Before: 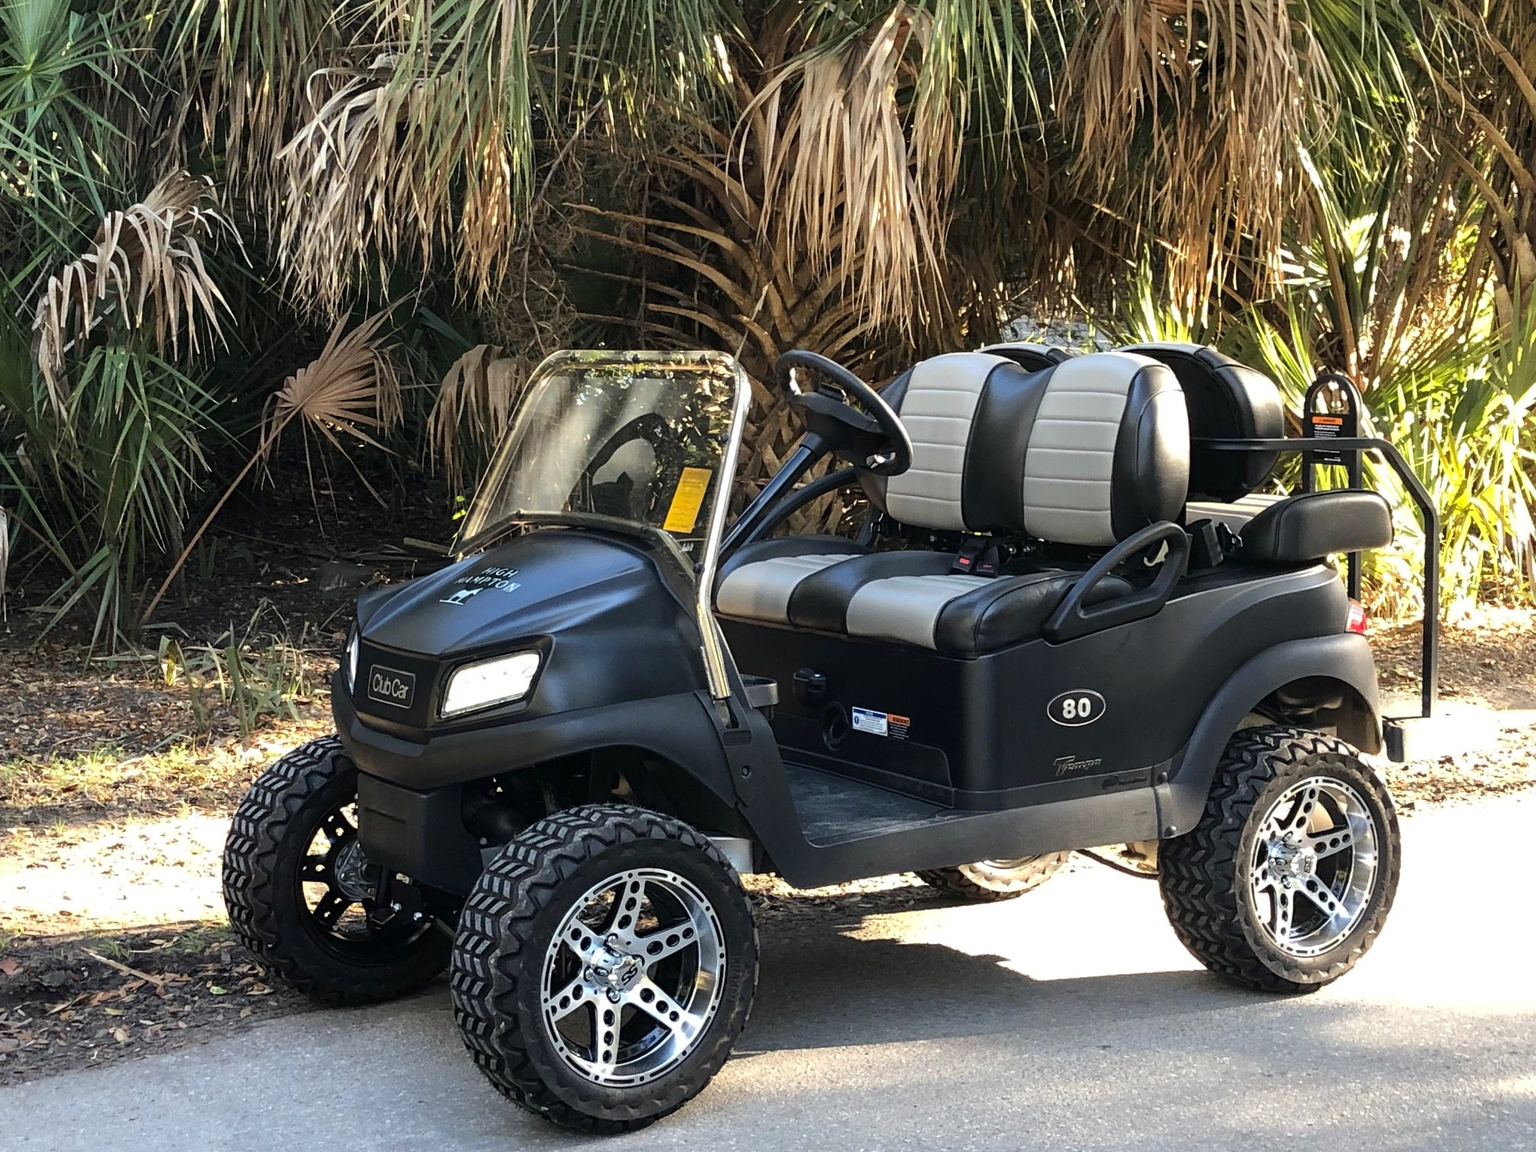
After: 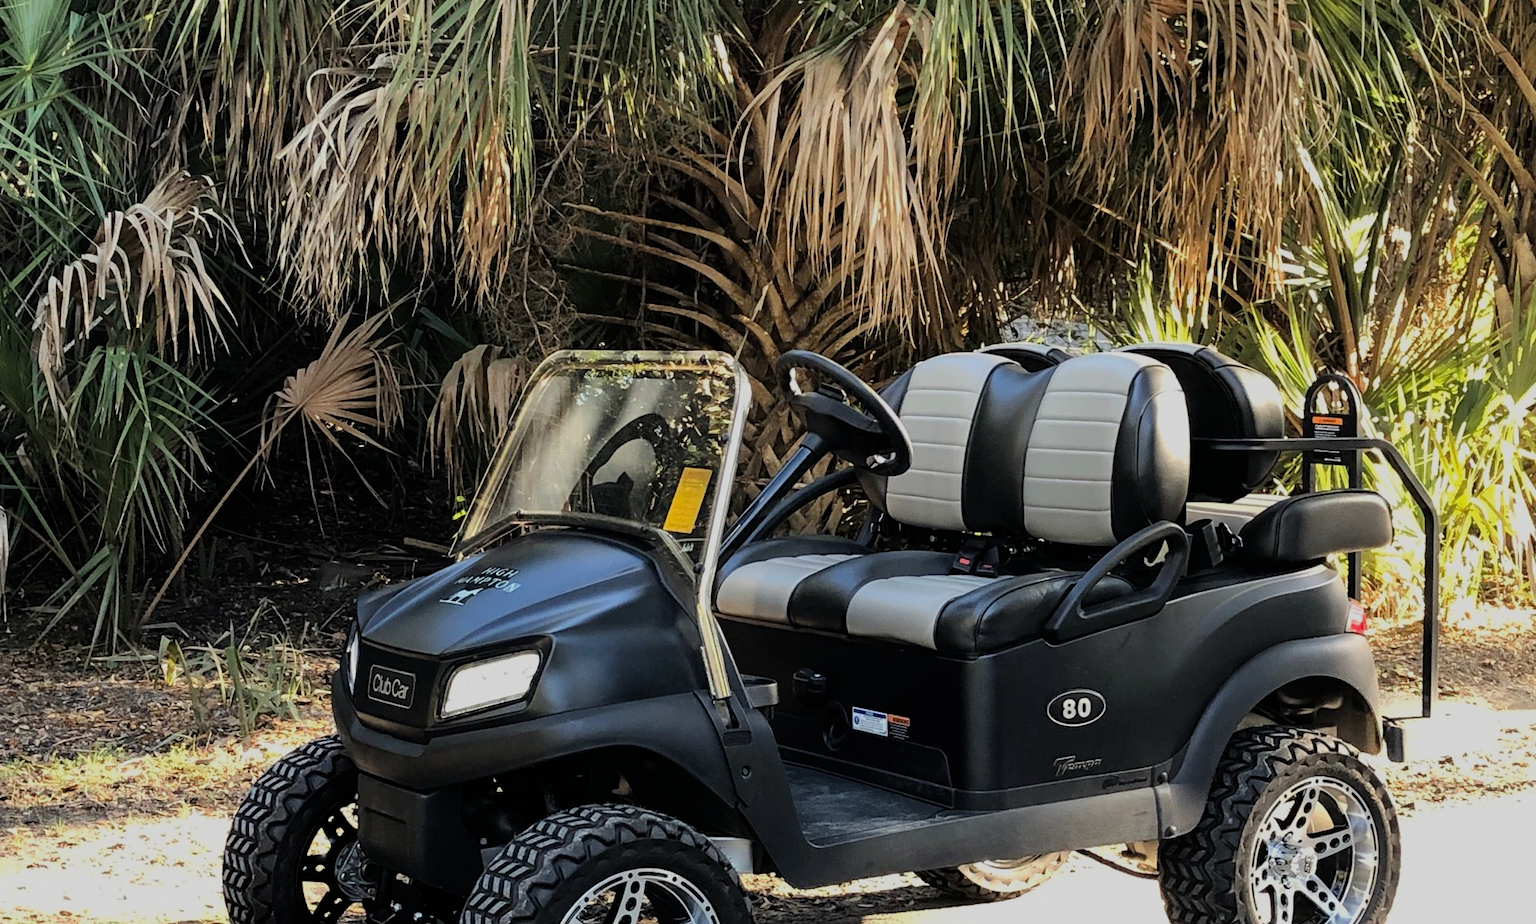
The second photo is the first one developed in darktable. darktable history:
crop: bottom 19.644%
filmic rgb: black relative exposure -7.65 EV, white relative exposure 4.56 EV, hardness 3.61, color science v6 (2022)
